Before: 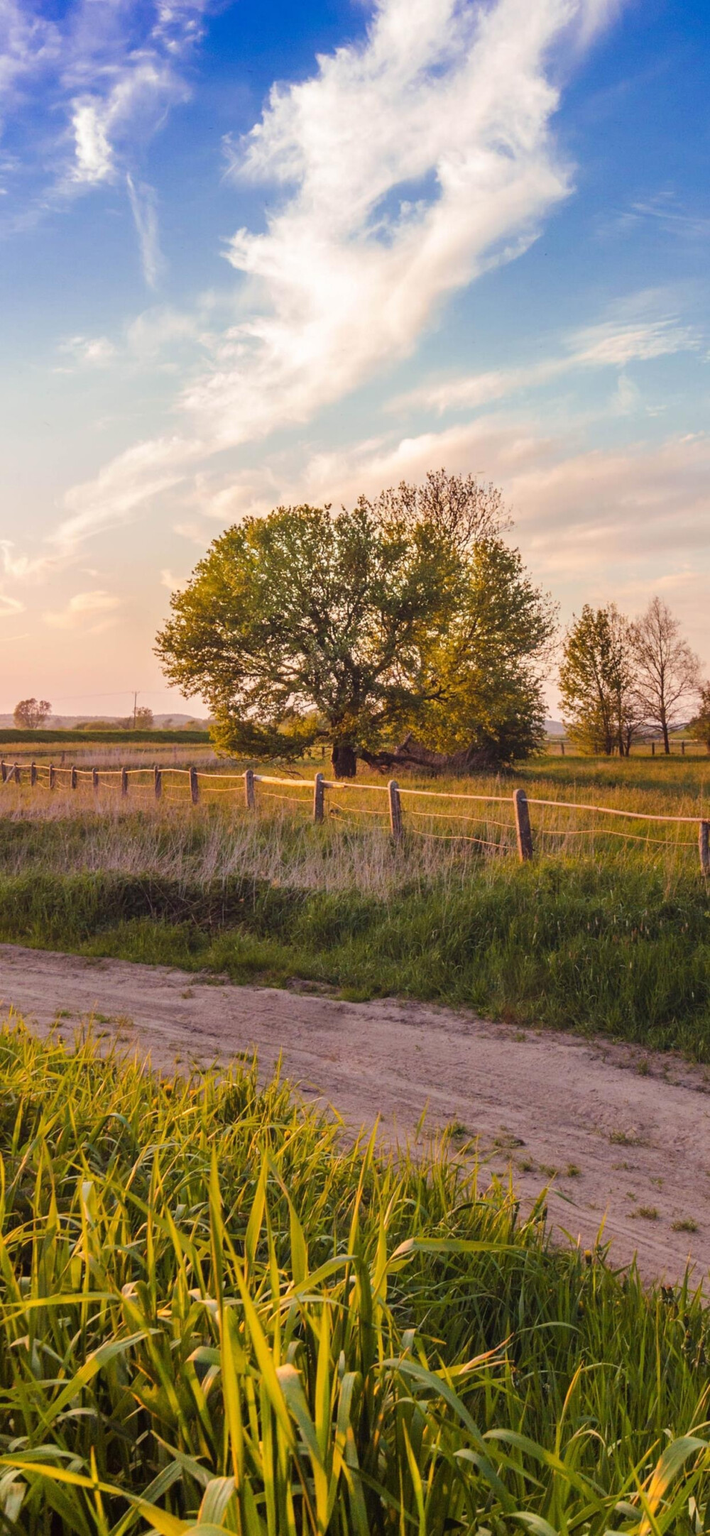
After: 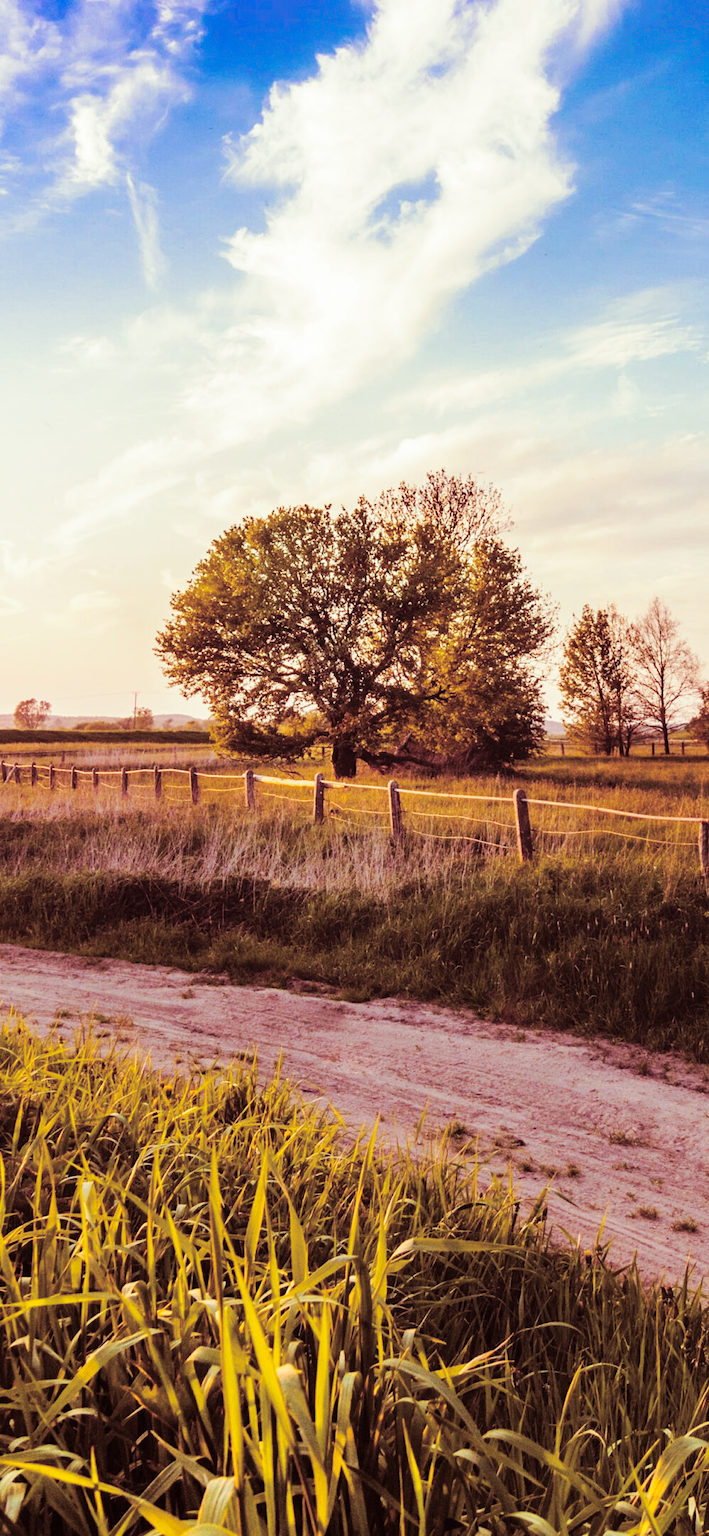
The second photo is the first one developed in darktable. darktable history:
split-toning: compress 20%
base curve: curves: ch0 [(0, 0) (0.036, 0.025) (0.121, 0.166) (0.206, 0.329) (0.605, 0.79) (1, 1)], preserve colors none
